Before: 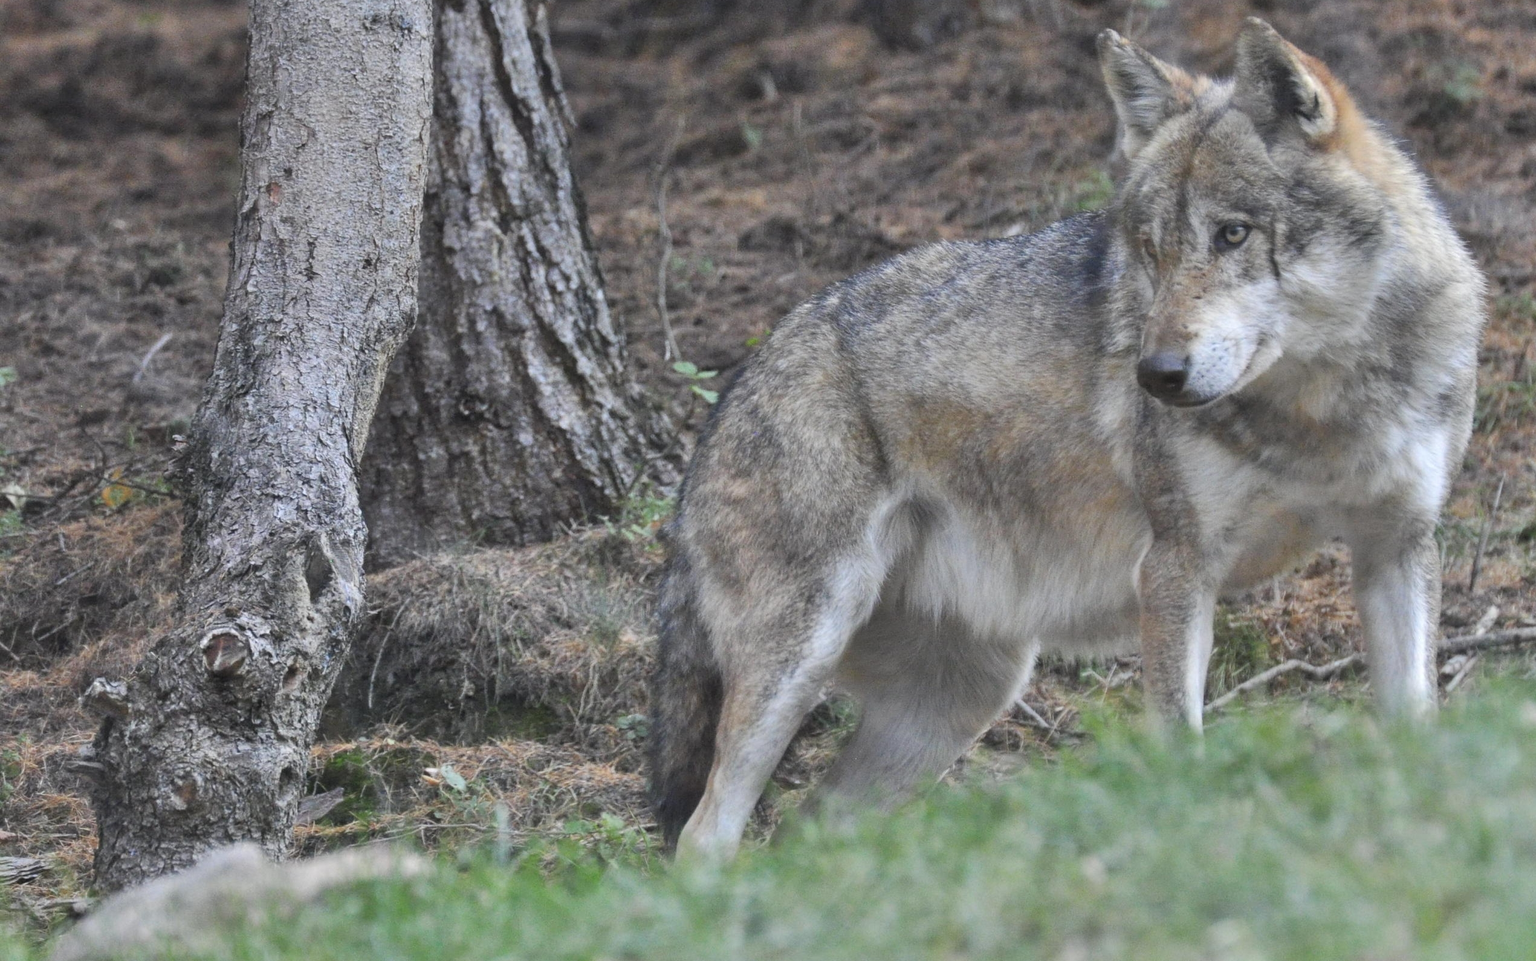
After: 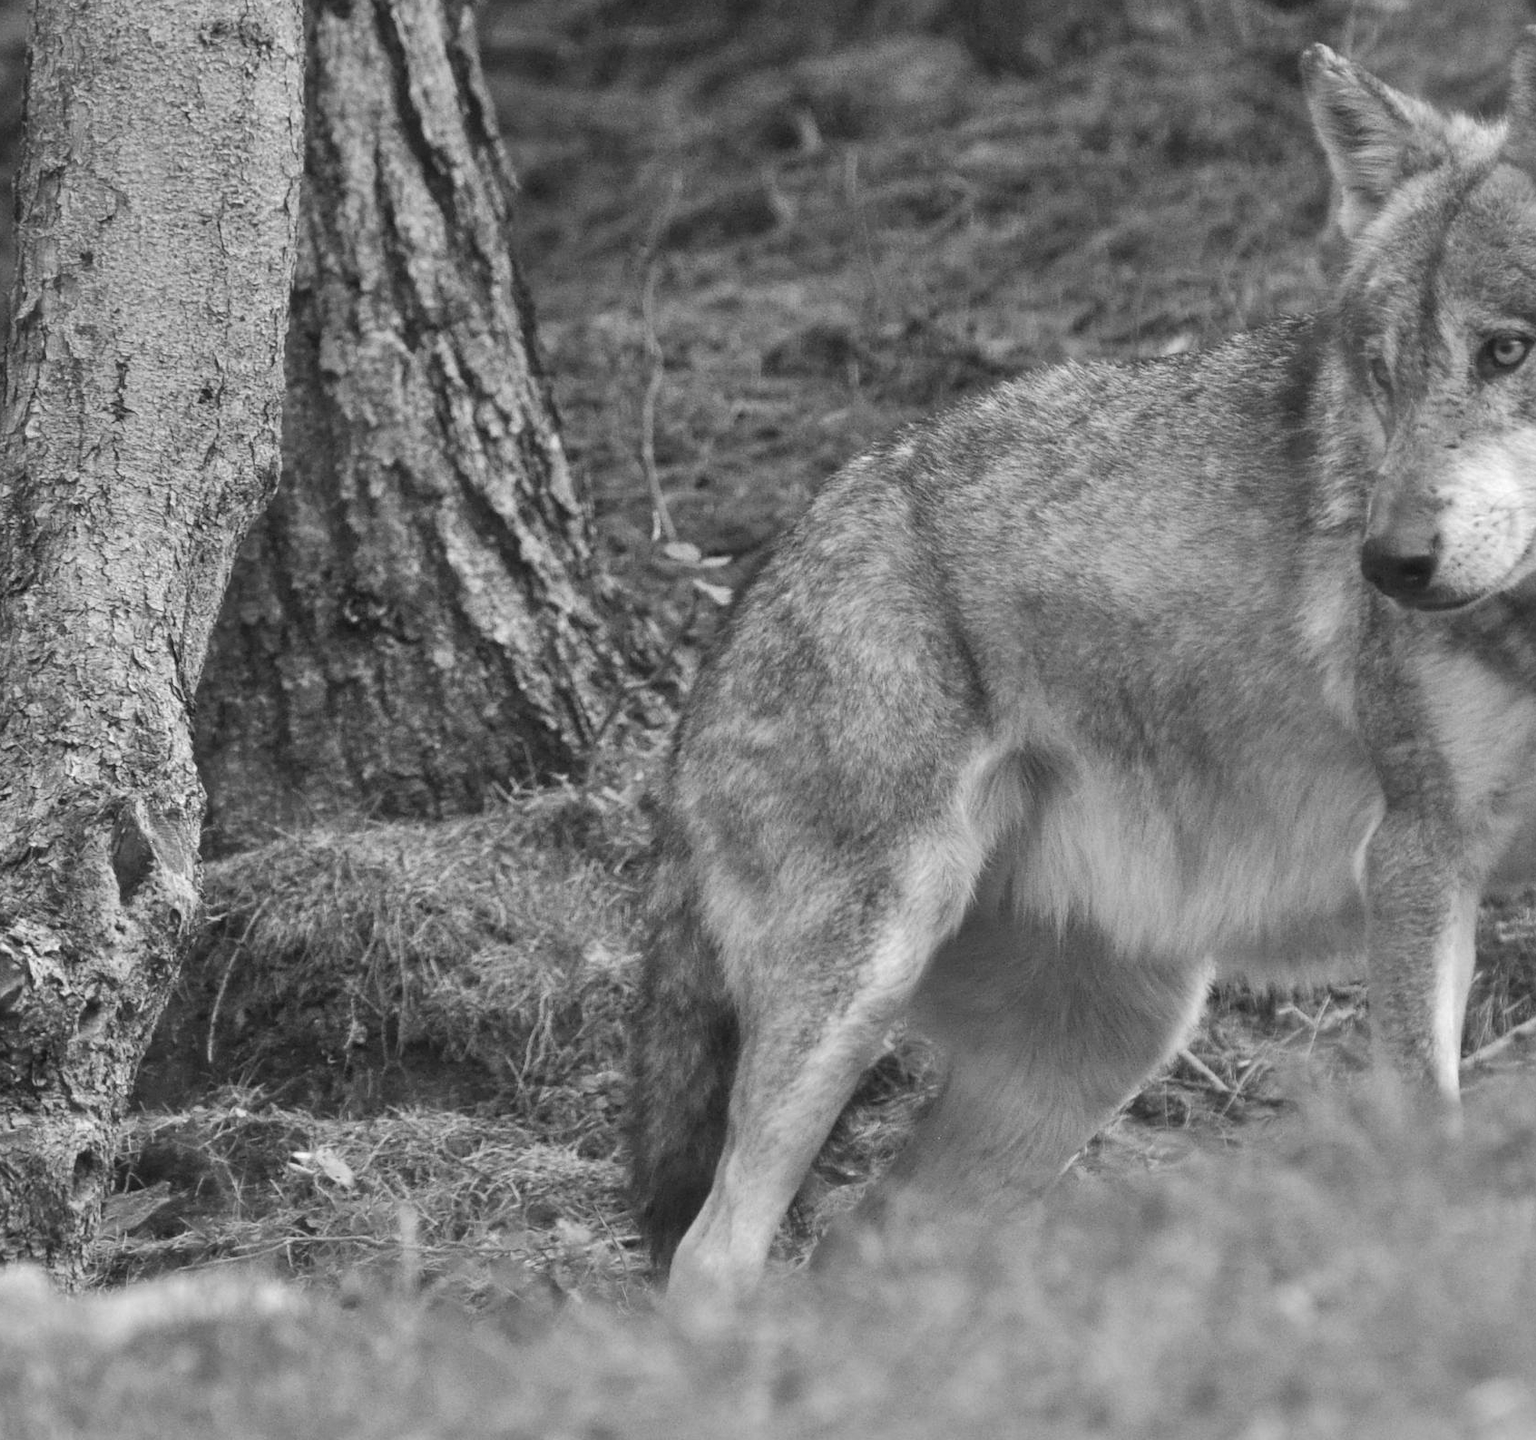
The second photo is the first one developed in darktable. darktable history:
exposure: exposure 0.127 EV, compensate highlight preservation false
crop and rotate: left 15.055%, right 18.278%
monochrome: on, module defaults
rgb levels: mode RGB, independent channels, levels [[0, 0.5, 1], [0, 0.521, 1], [0, 0.536, 1]]
